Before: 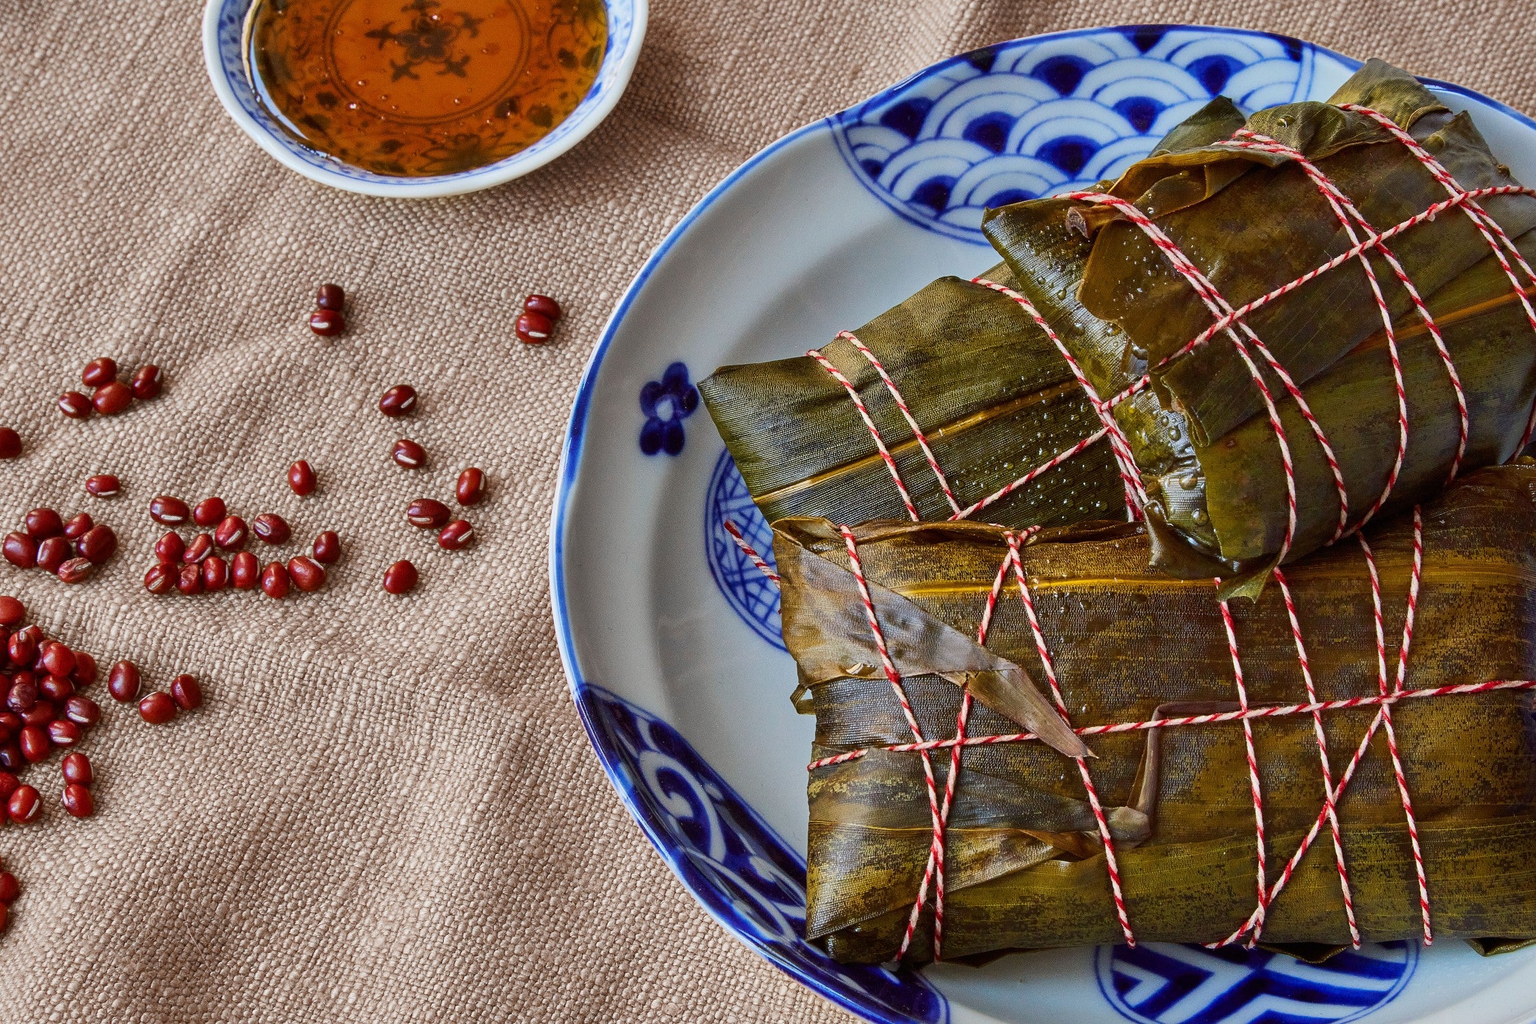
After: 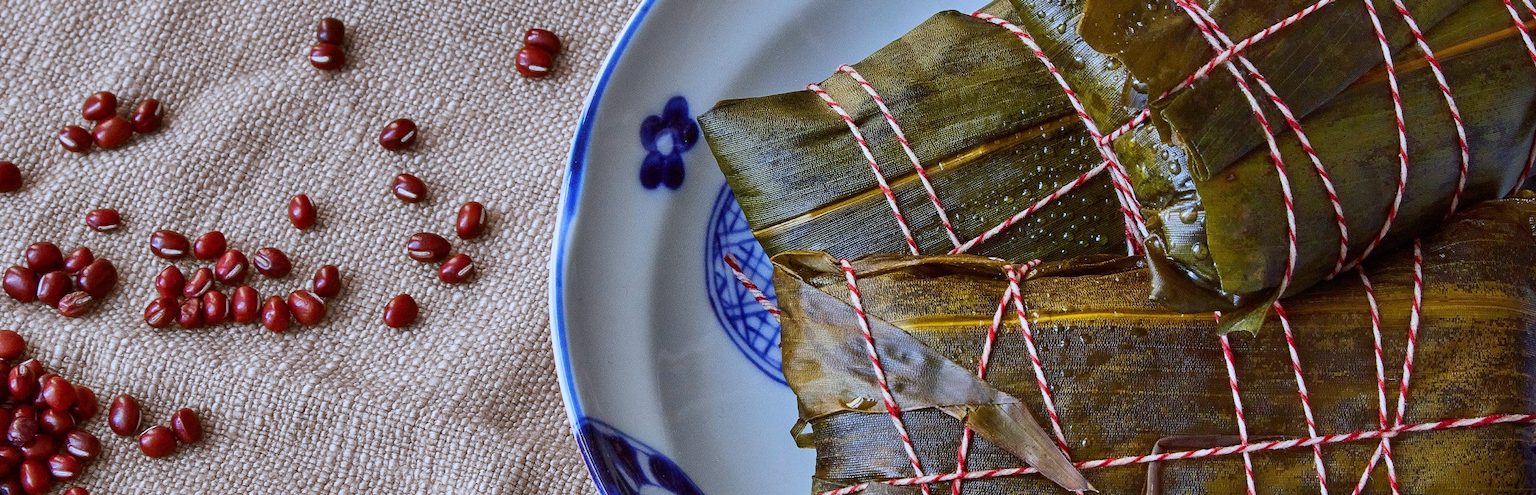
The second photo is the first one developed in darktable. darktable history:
crop and rotate: top 26.056%, bottom 25.543%
white balance: red 0.926, green 1.003, blue 1.133
